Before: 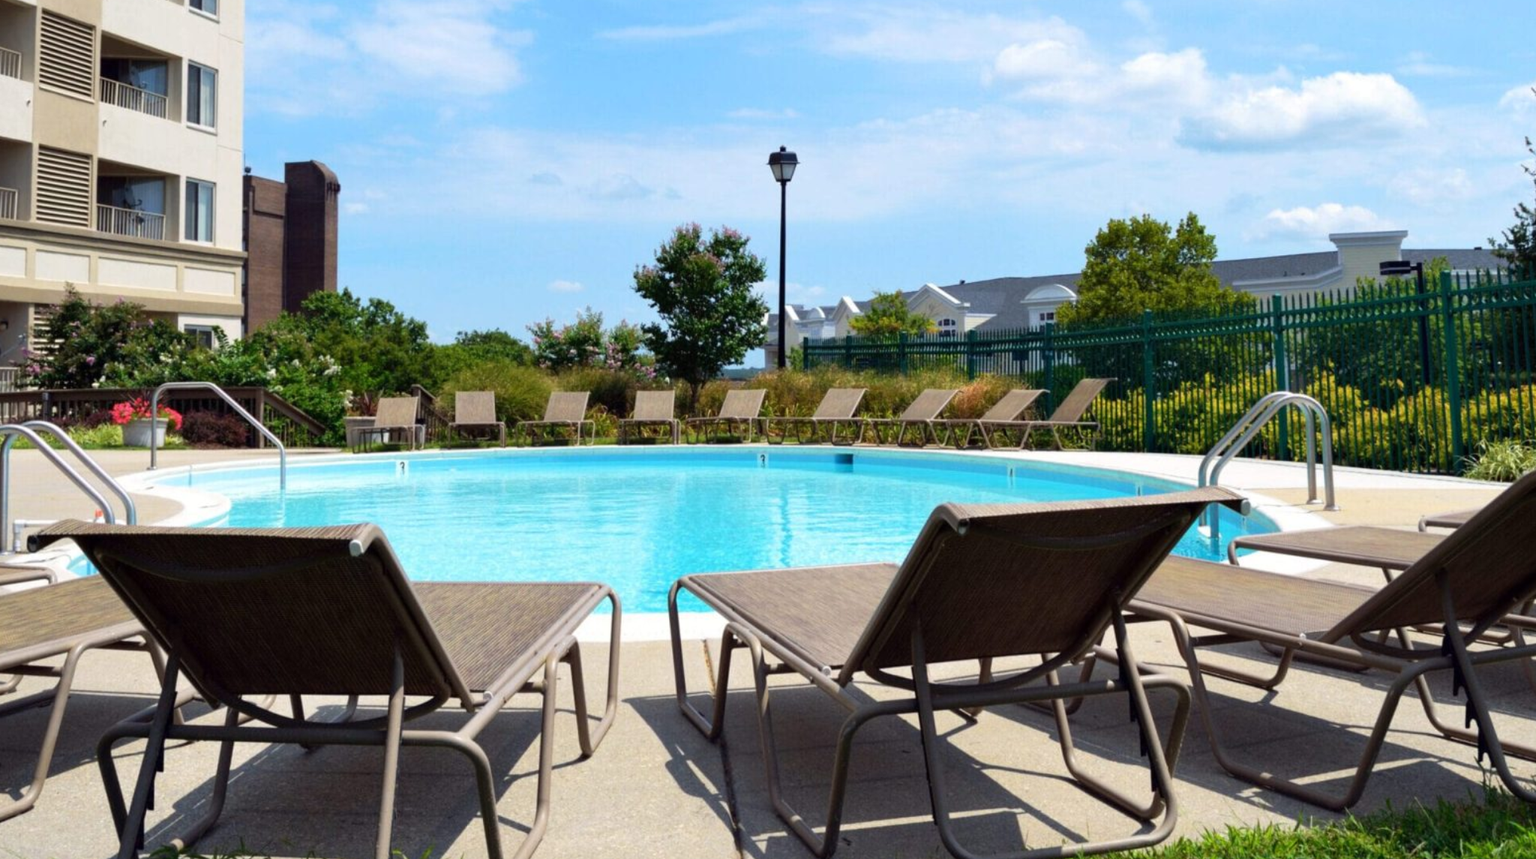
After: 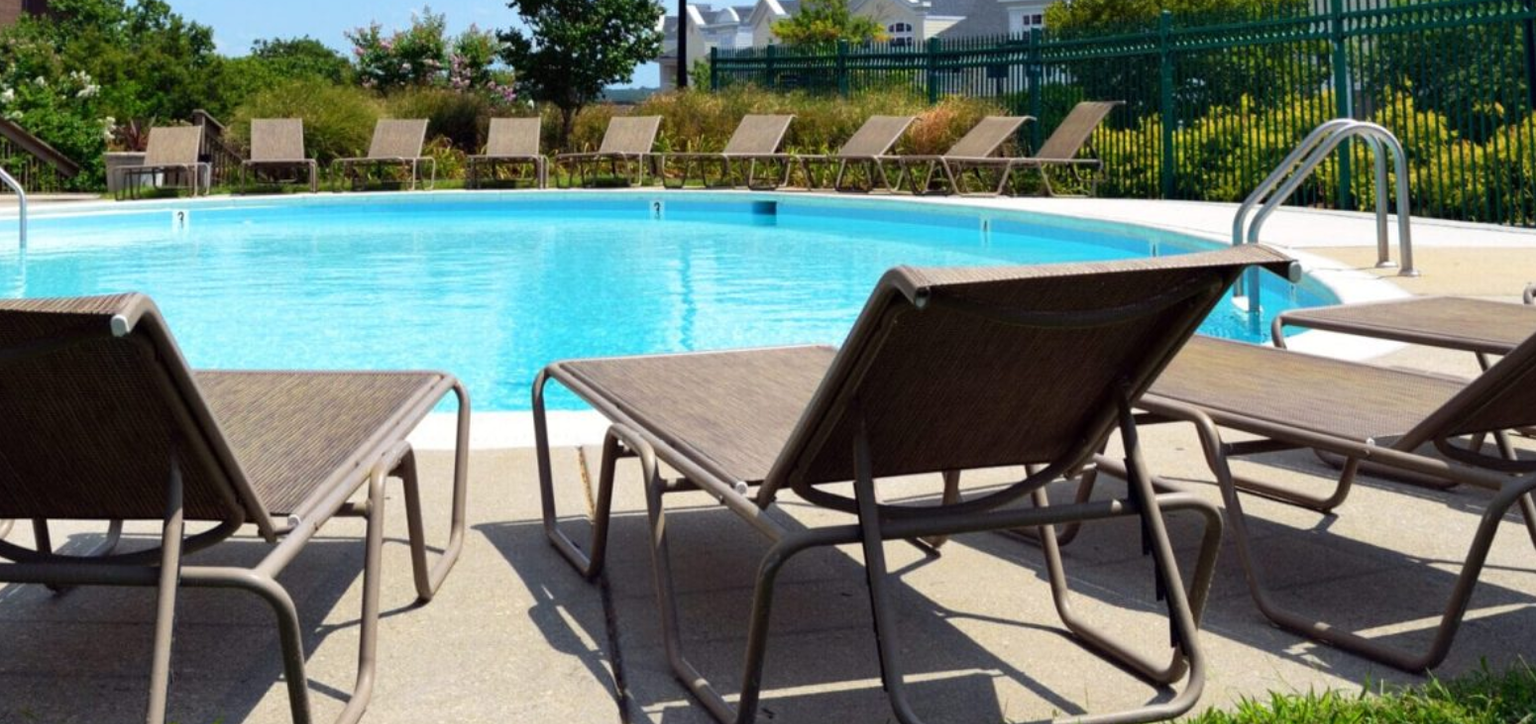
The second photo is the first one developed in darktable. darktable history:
crop and rotate: left 17.299%, top 35.115%, right 7.015%, bottom 1.024%
